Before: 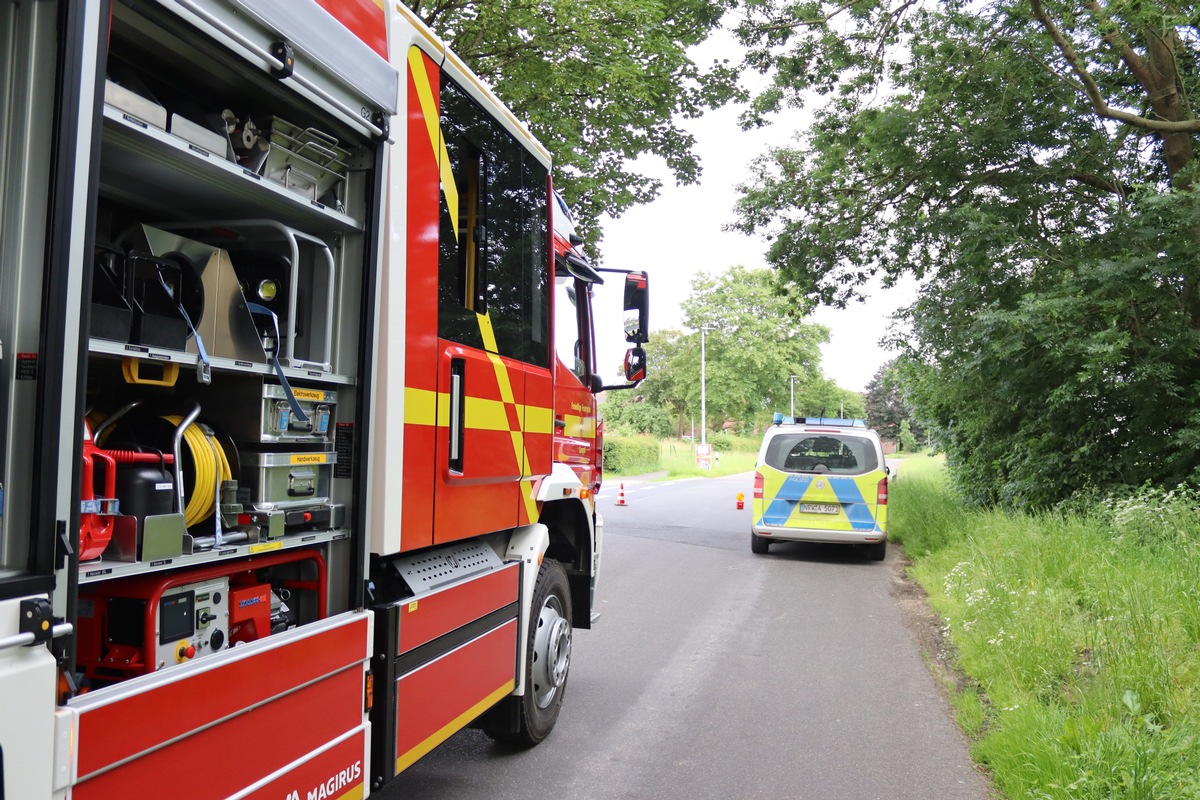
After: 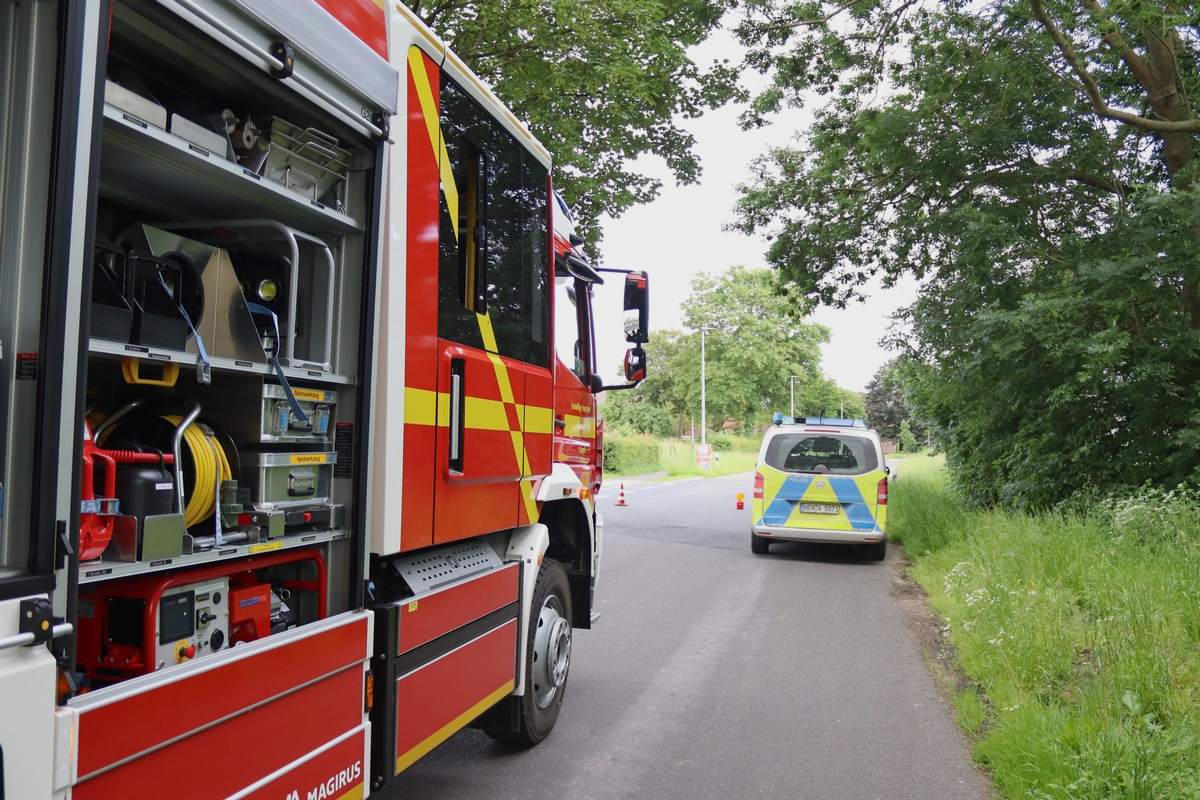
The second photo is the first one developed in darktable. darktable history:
tone equalizer: -8 EV 0.265 EV, -7 EV 0.403 EV, -6 EV 0.408 EV, -5 EV 0.226 EV, -3 EV -0.258 EV, -2 EV -0.444 EV, -1 EV -0.42 EV, +0 EV -0.256 EV
